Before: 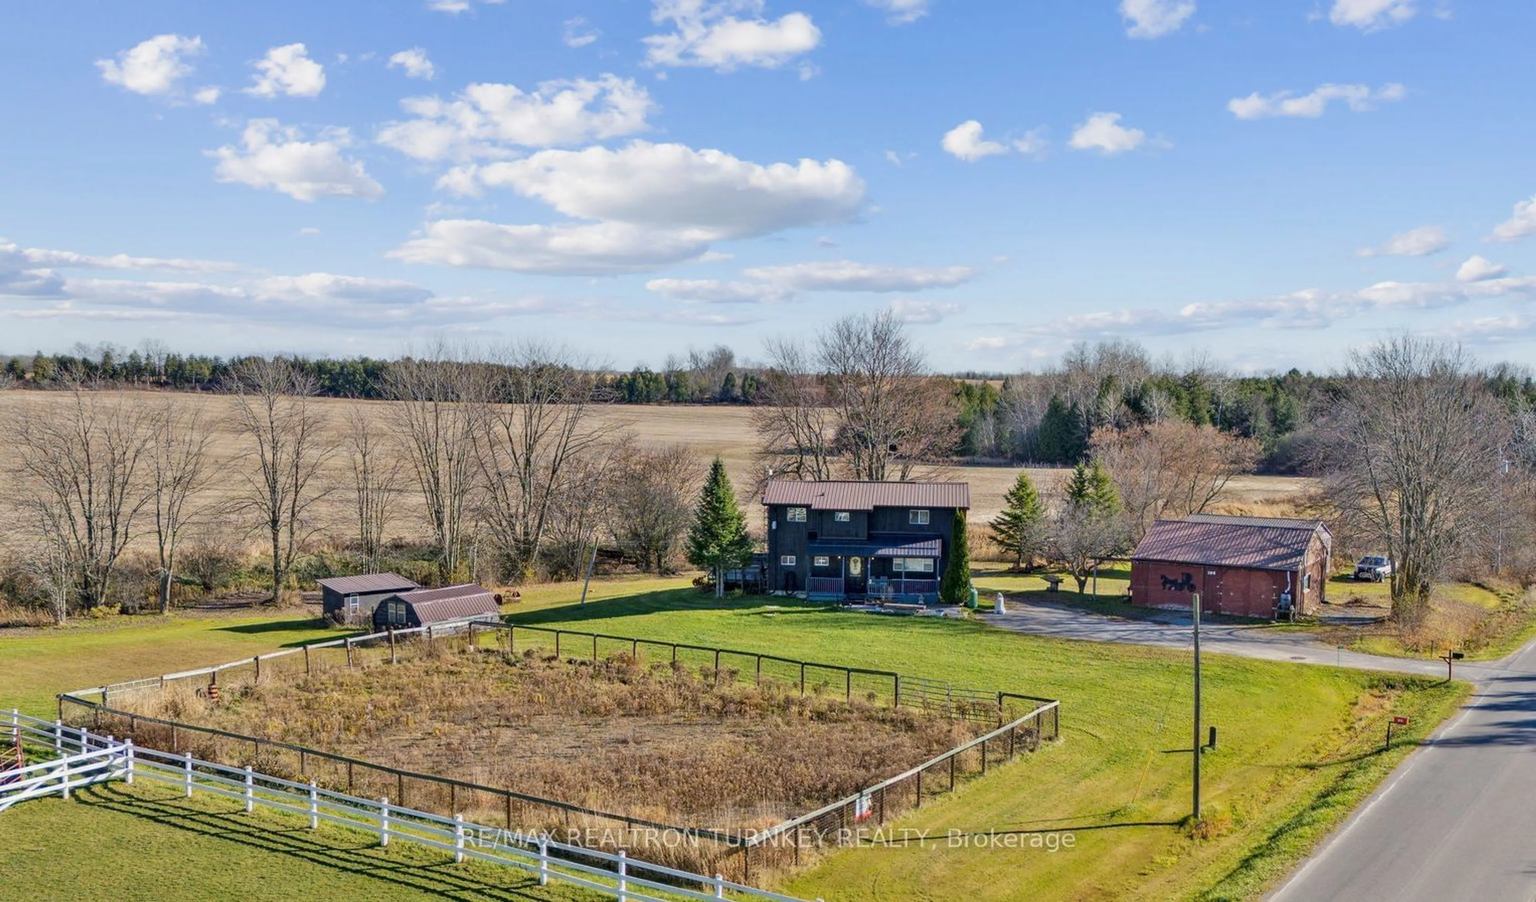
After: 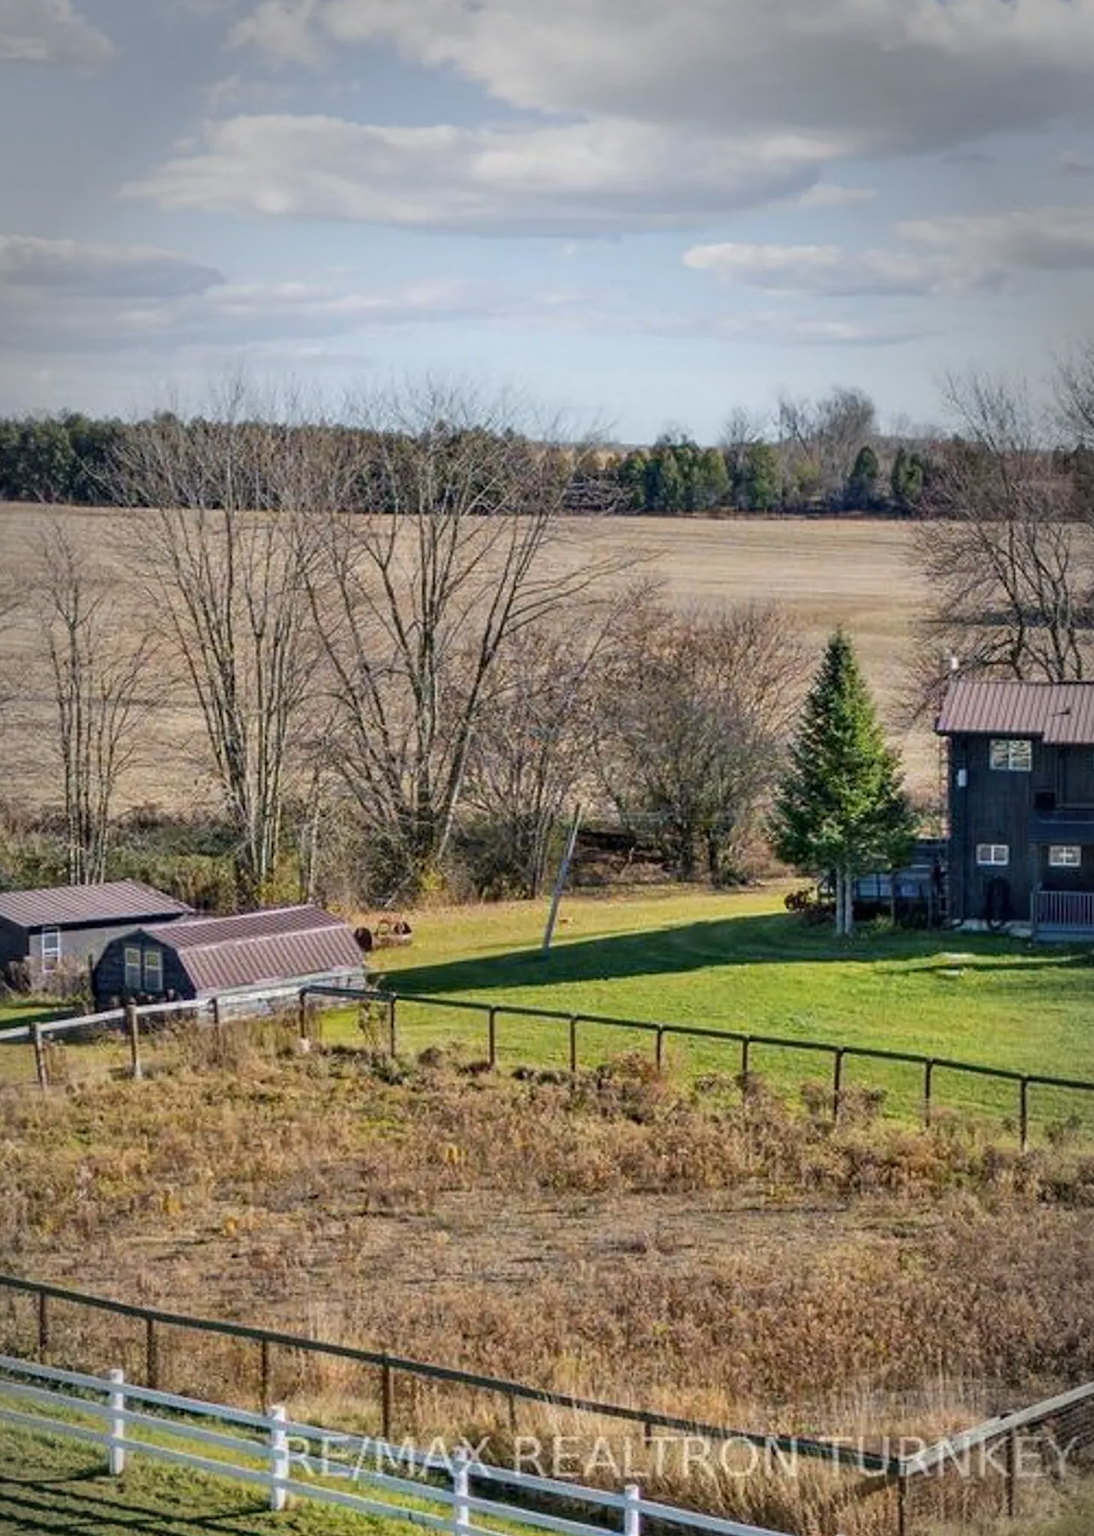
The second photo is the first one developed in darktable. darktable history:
crop and rotate: left 21.545%, top 18.555%, right 45.607%, bottom 2.969%
vignetting: center (-0.03, 0.24), automatic ratio true
